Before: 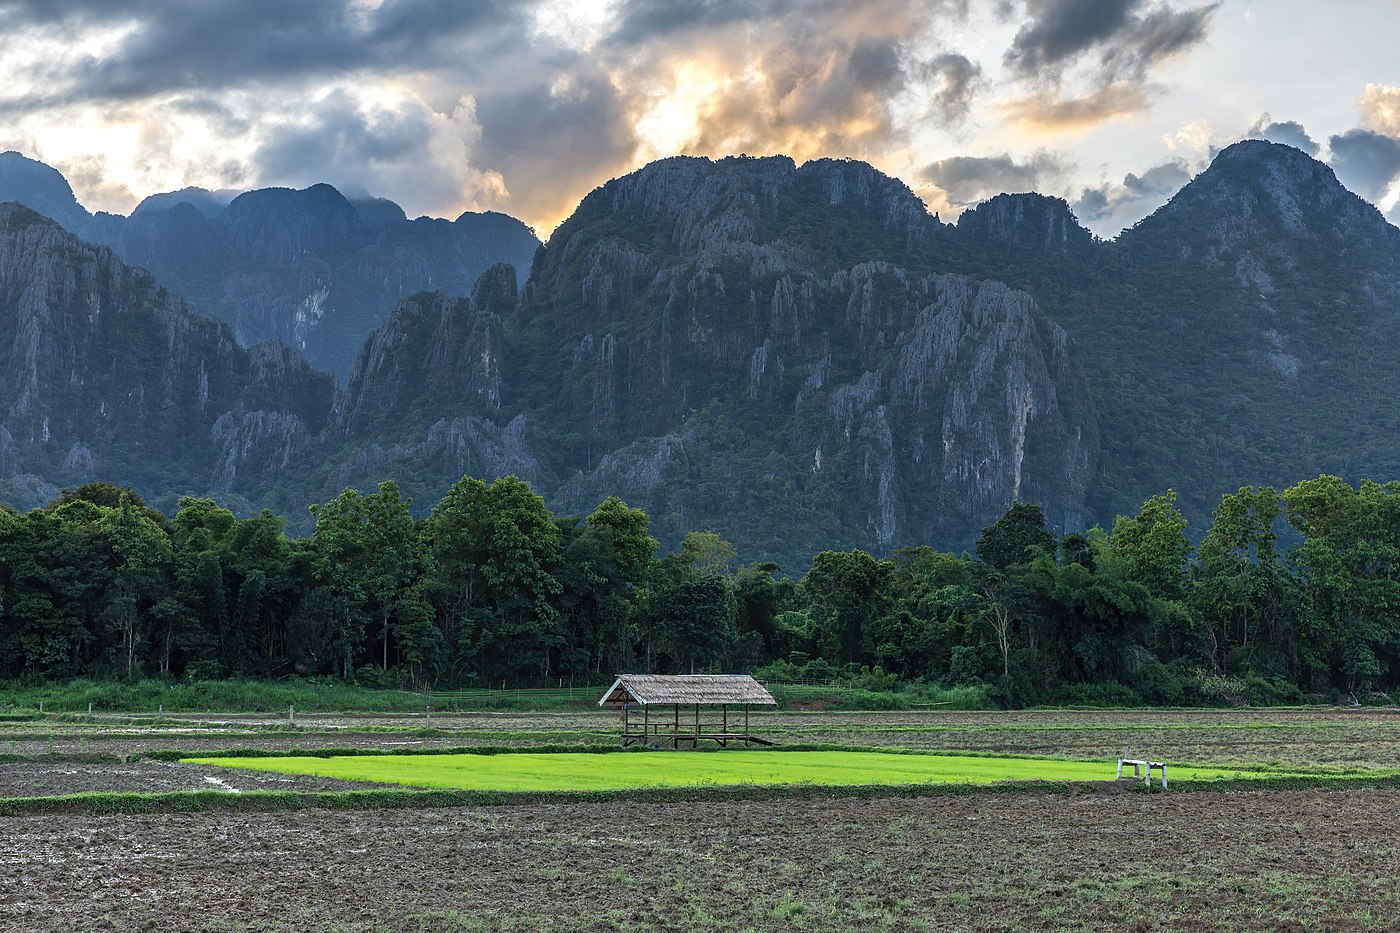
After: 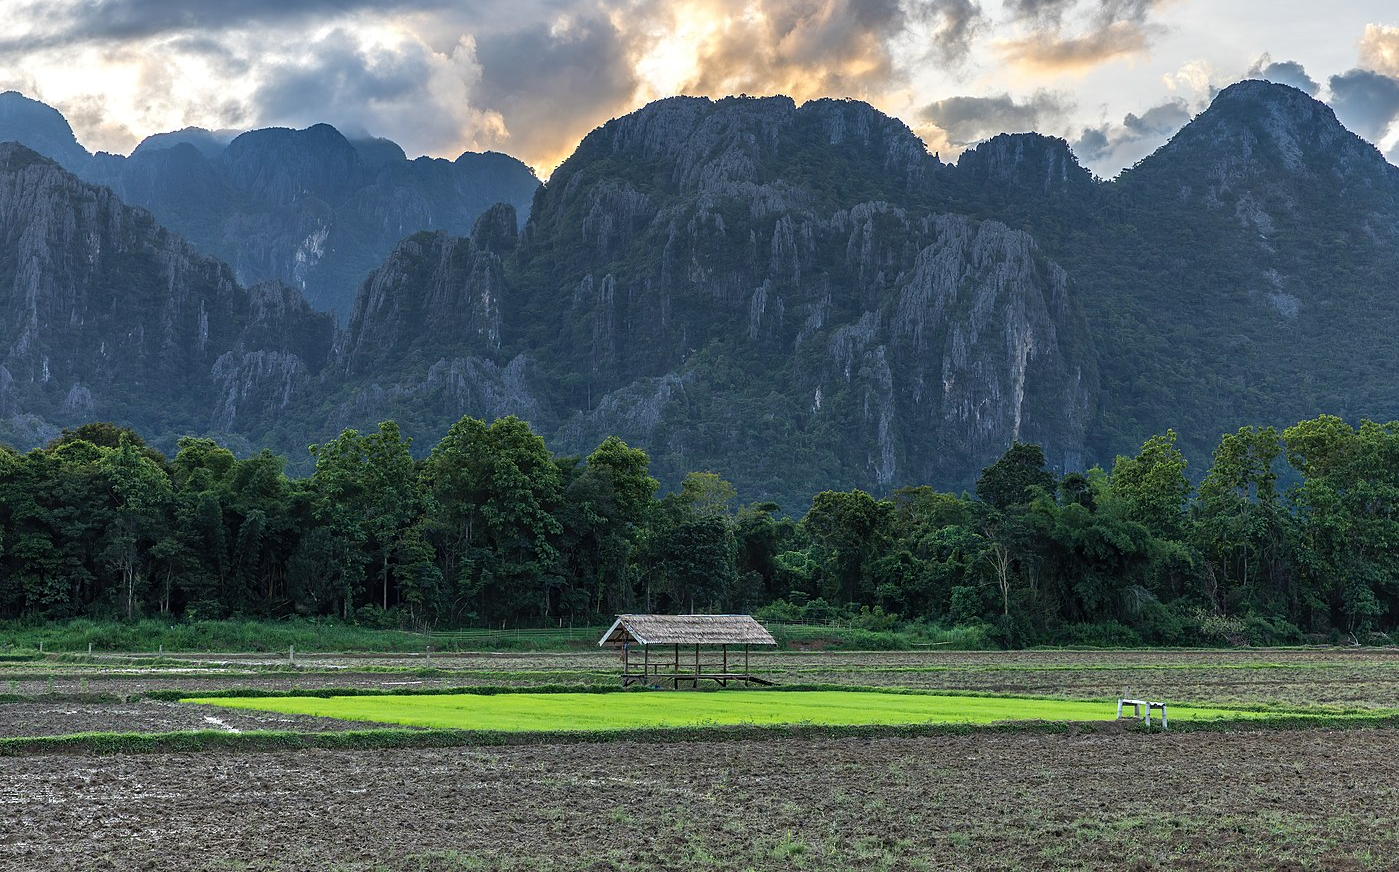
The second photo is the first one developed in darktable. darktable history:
crop and rotate: top 6.502%
